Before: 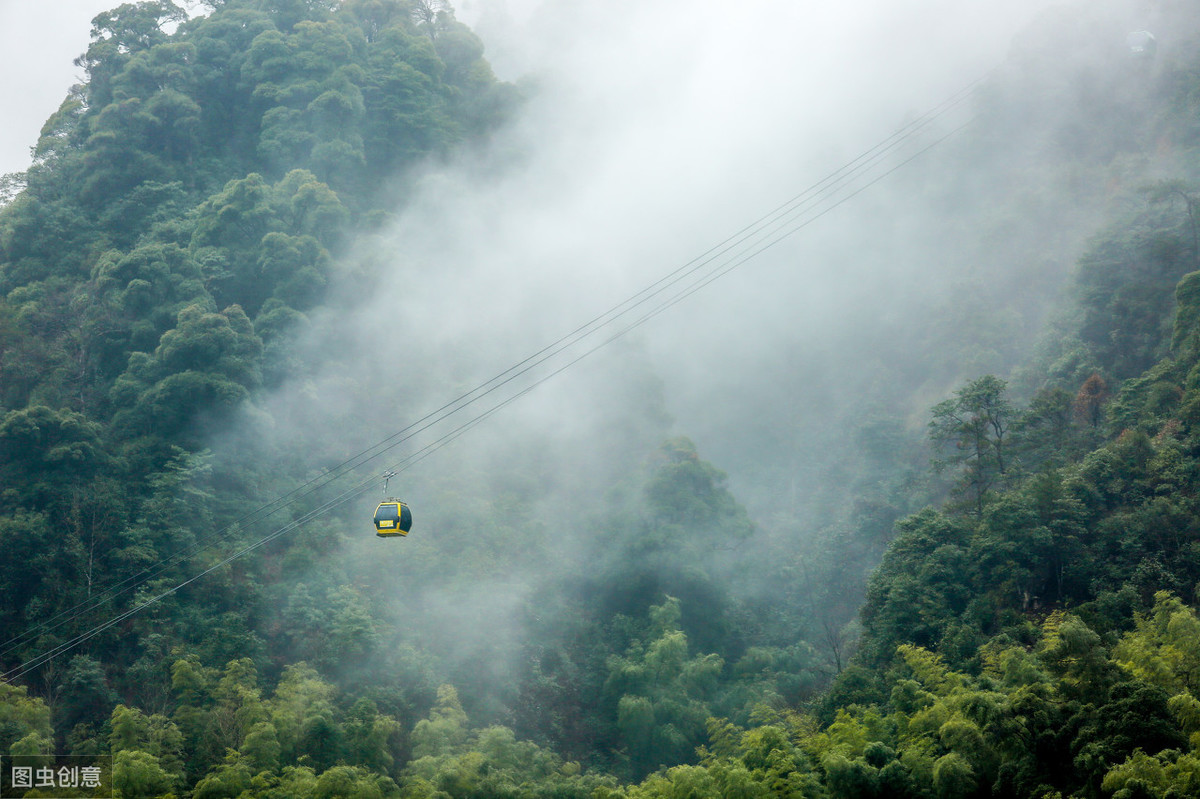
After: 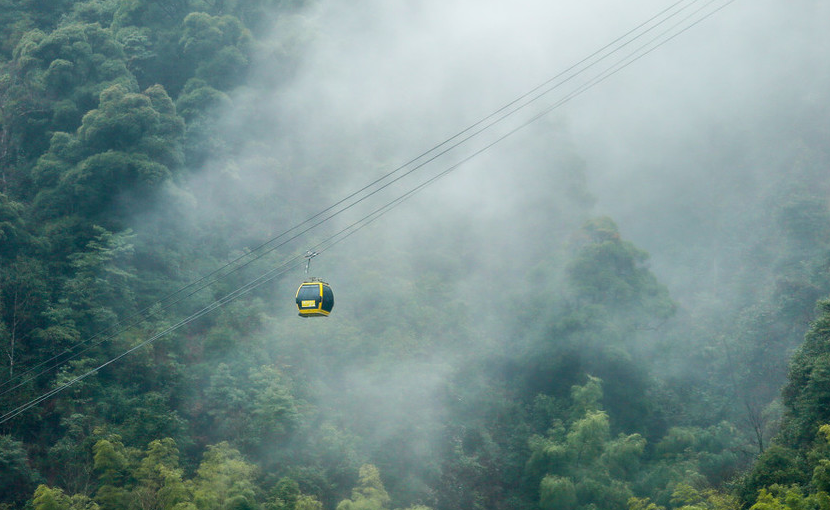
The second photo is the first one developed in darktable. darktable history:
crop: left 6.519%, top 27.64%, right 24.28%, bottom 8.453%
